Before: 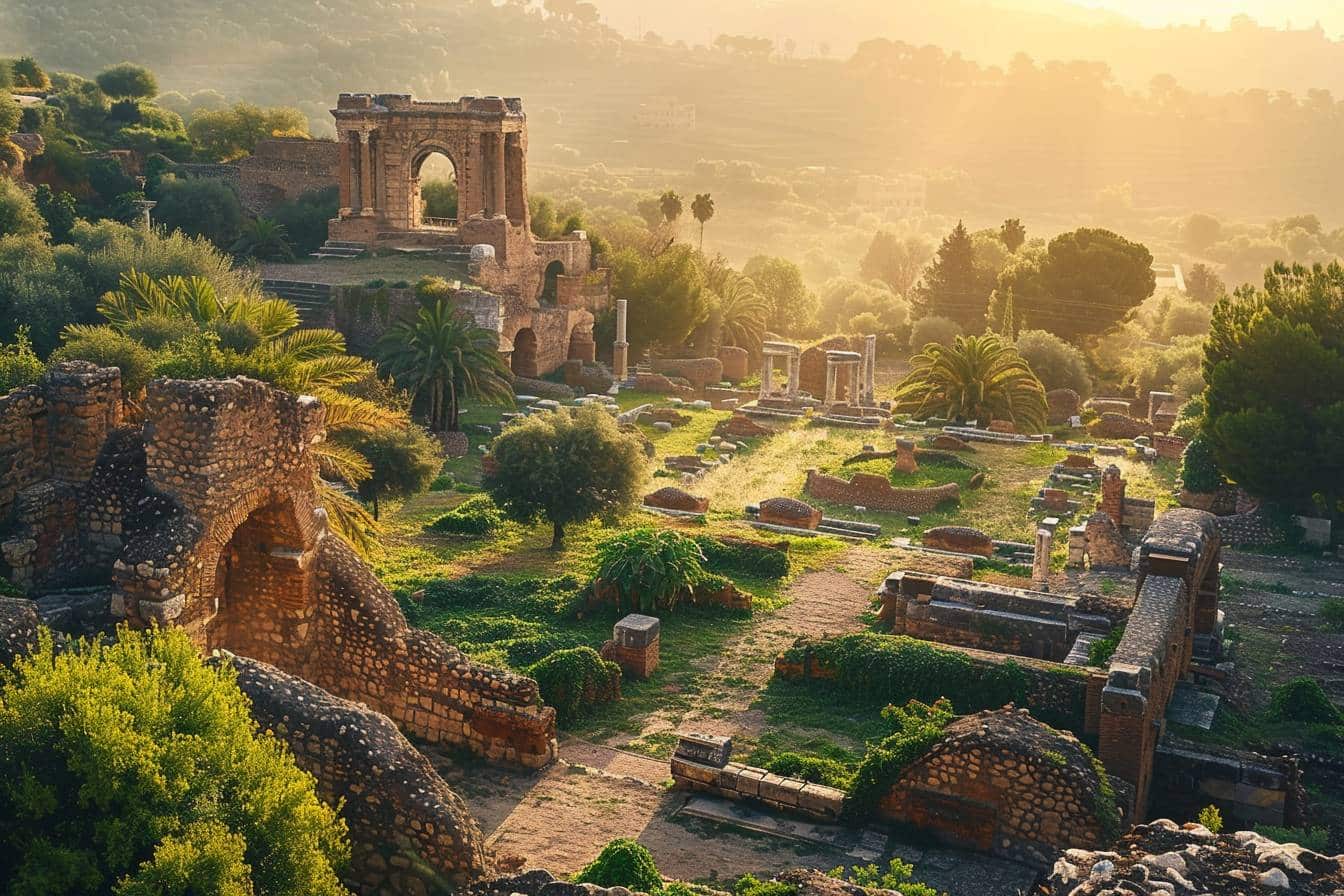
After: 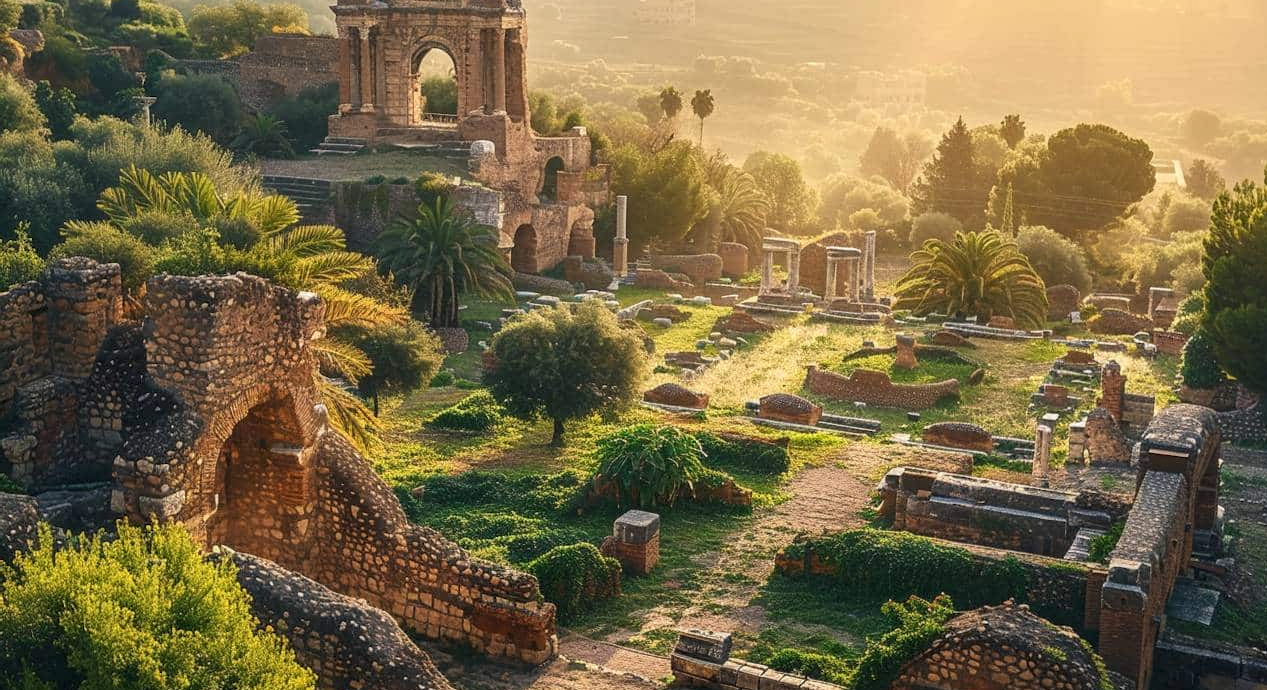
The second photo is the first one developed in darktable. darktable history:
crop and rotate: angle 0.03°, top 11.643%, right 5.651%, bottom 11.189%
local contrast: on, module defaults
